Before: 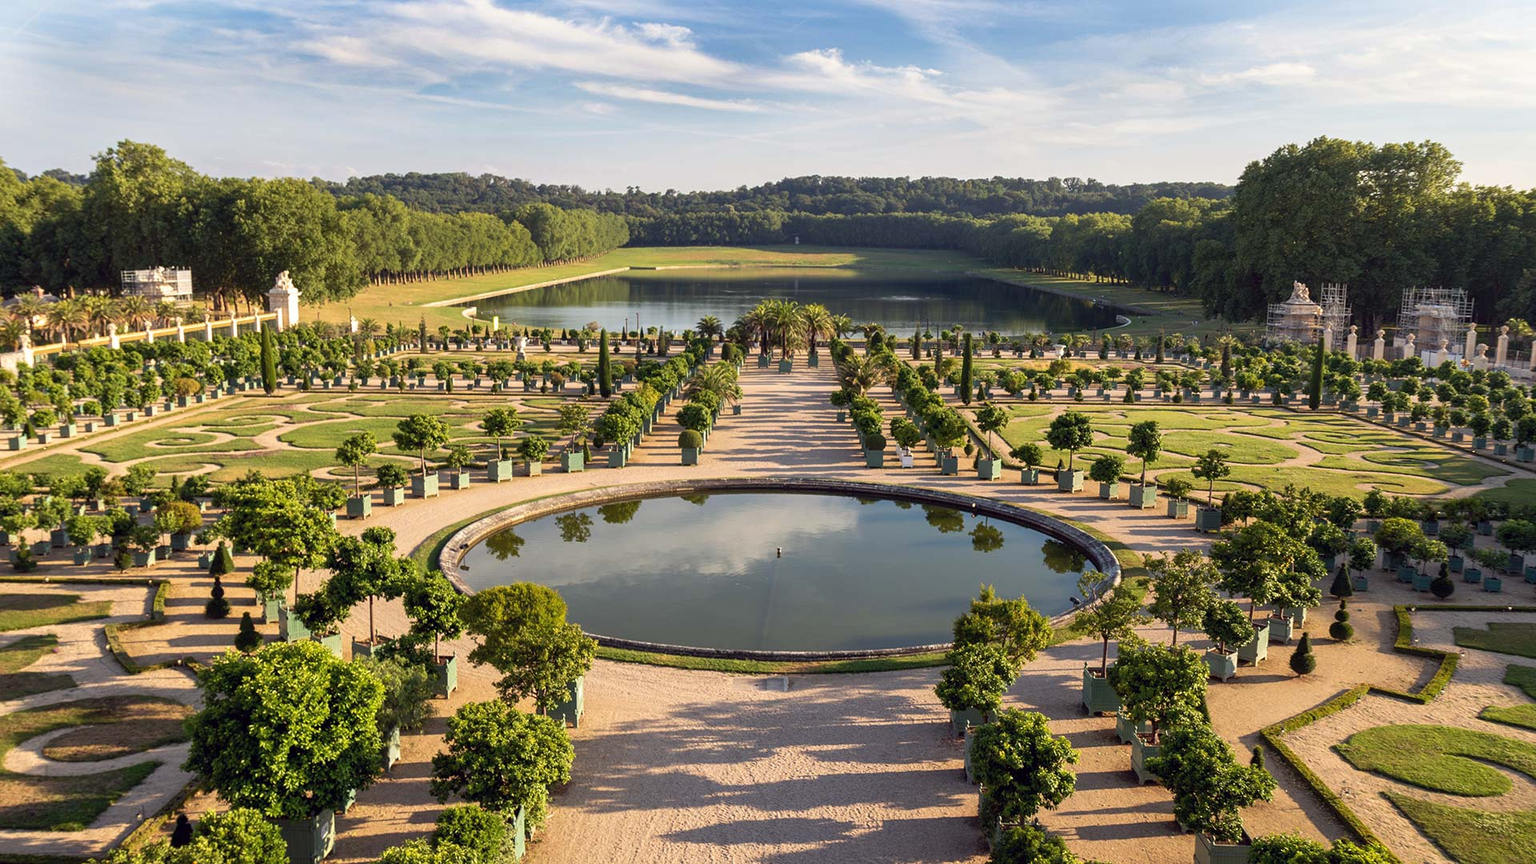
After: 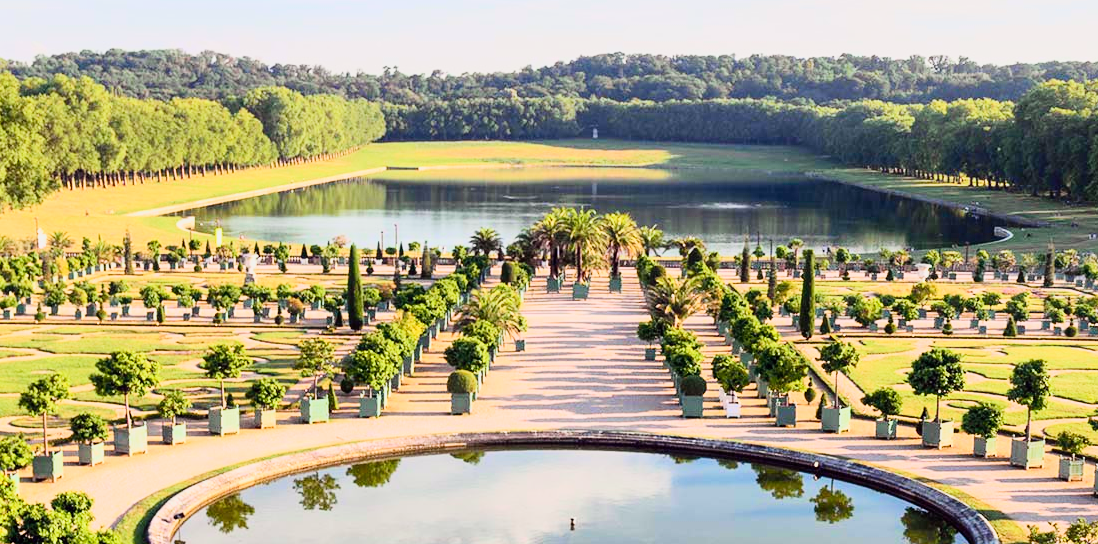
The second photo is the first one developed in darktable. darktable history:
white balance: emerald 1
filmic rgb: black relative exposure -7.65 EV, white relative exposure 4.56 EV, hardness 3.61
rgb levels: preserve colors max RGB
tone curve: curves: ch0 [(0, 0.001) (0.139, 0.096) (0.311, 0.278) (0.495, 0.531) (0.718, 0.816) (0.841, 0.909) (1, 0.967)]; ch1 [(0, 0) (0.272, 0.249) (0.388, 0.385) (0.469, 0.456) (0.495, 0.497) (0.538, 0.554) (0.578, 0.605) (0.707, 0.778) (1, 1)]; ch2 [(0, 0) (0.125, 0.089) (0.353, 0.329) (0.443, 0.408) (0.502, 0.499) (0.557, 0.542) (0.608, 0.635) (1, 1)], color space Lab, independent channels, preserve colors none
exposure: black level correction 0, exposure 1.1 EV, compensate exposure bias true, compensate highlight preservation false
crop: left 20.932%, top 15.471%, right 21.848%, bottom 34.081%
